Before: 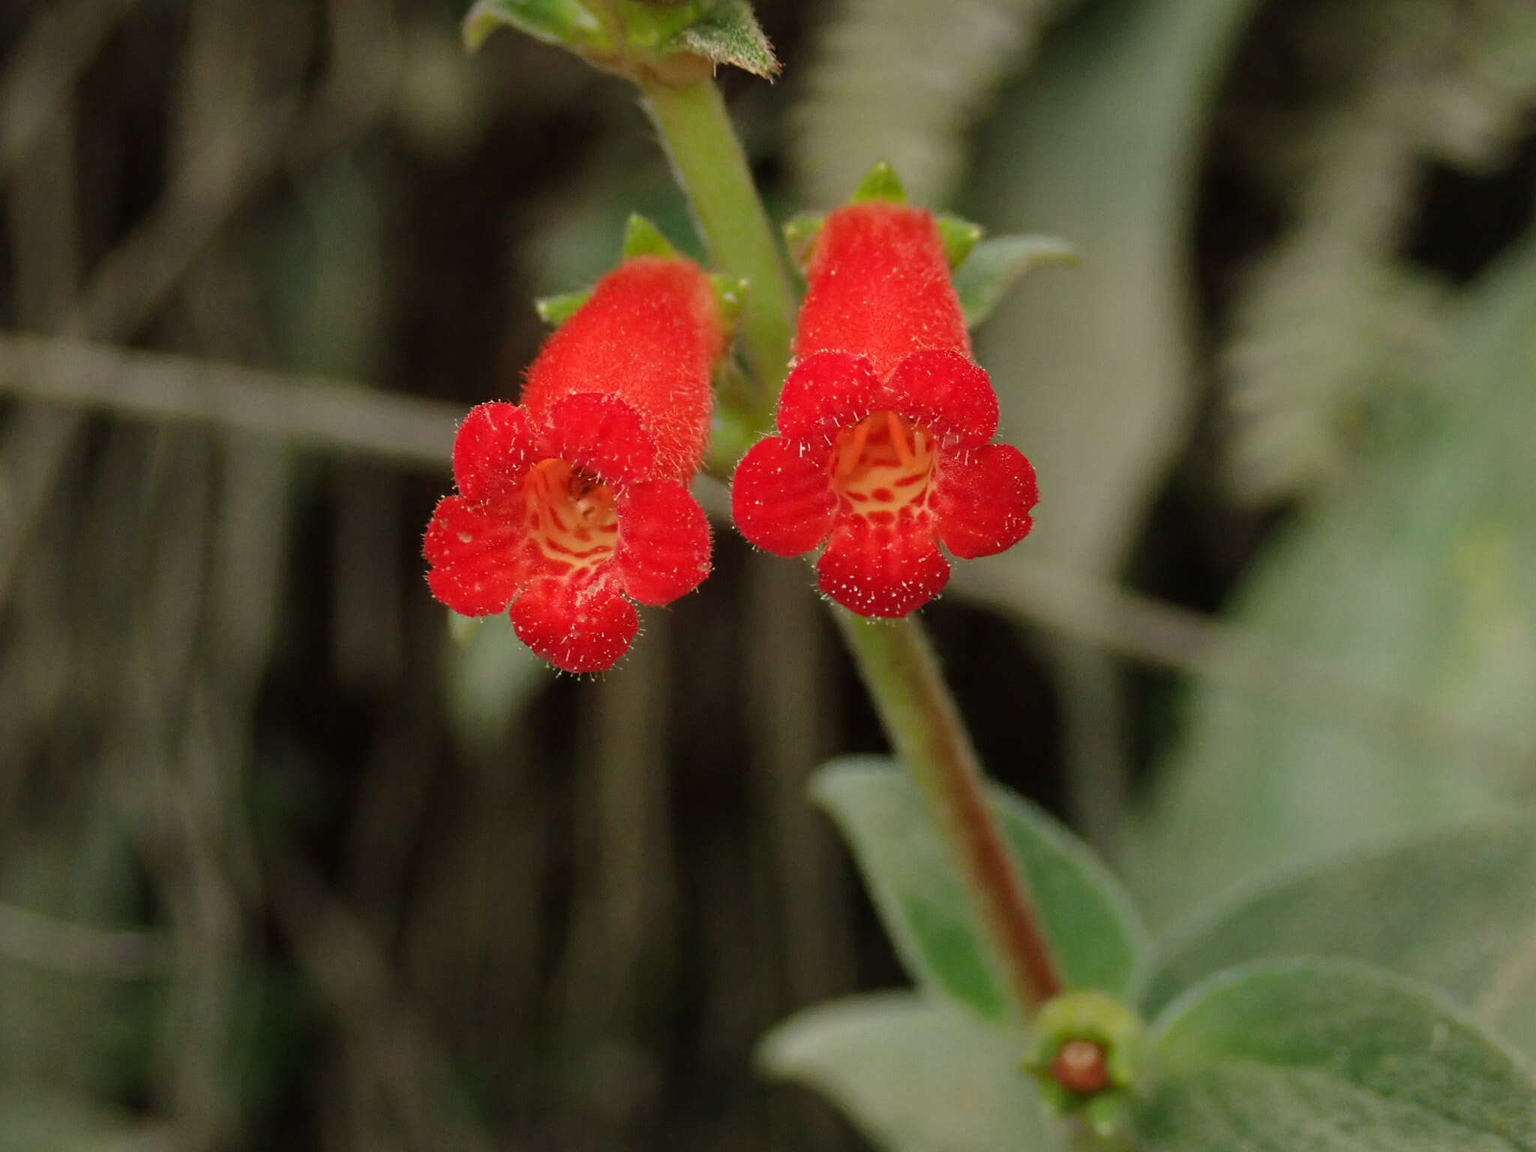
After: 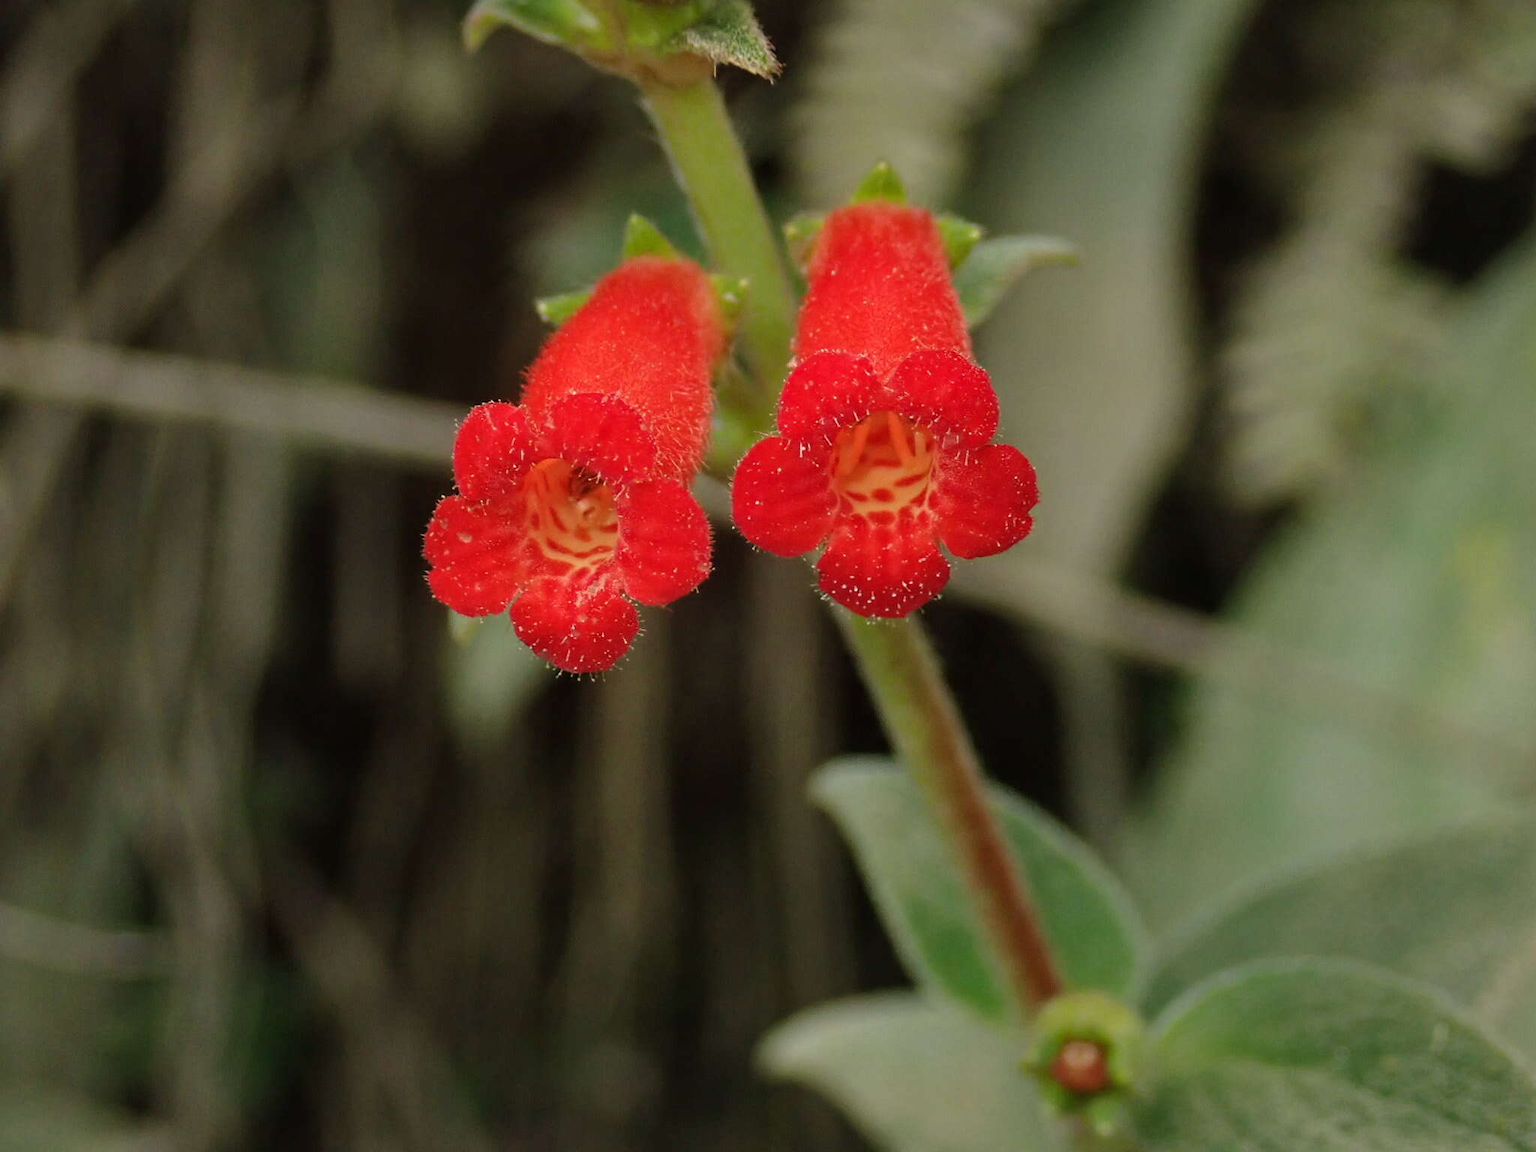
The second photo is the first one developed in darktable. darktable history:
shadows and highlights: shadows 20.87, highlights -81.73, soften with gaussian
